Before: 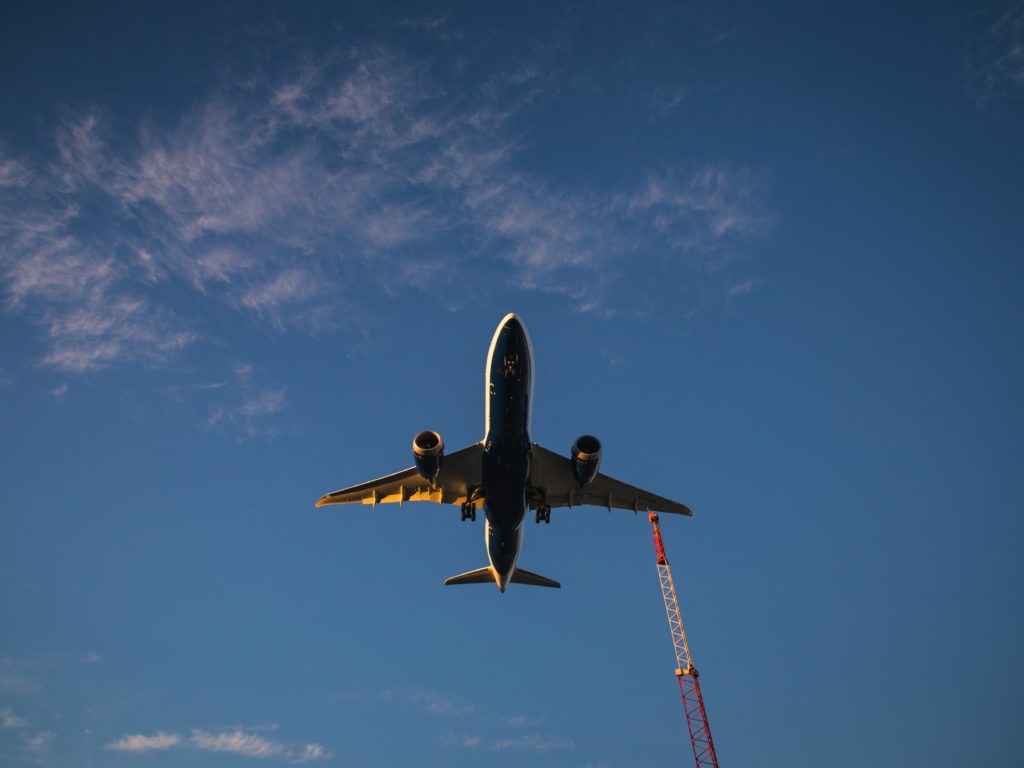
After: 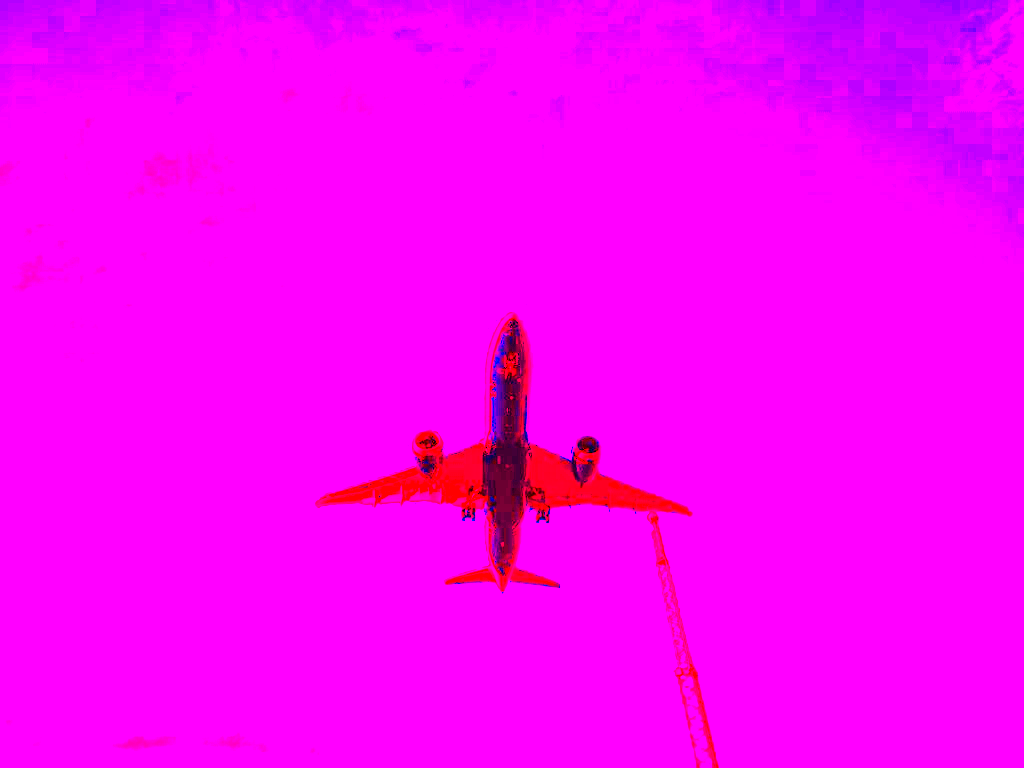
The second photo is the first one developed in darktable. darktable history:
tone equalizer: -7 EV 0.15 EV, -6 EV 0.6 EV, -5 EV 1.15 EV, -4 EV 1.33 EV, -3 EV 1.15 EV, -2 EV 0.6 EV, -1 EV 0.15 EV, mask exposure compensation -0.5 EV
color correction: saturation 3
white balance: red 4.26, blue 1.802
